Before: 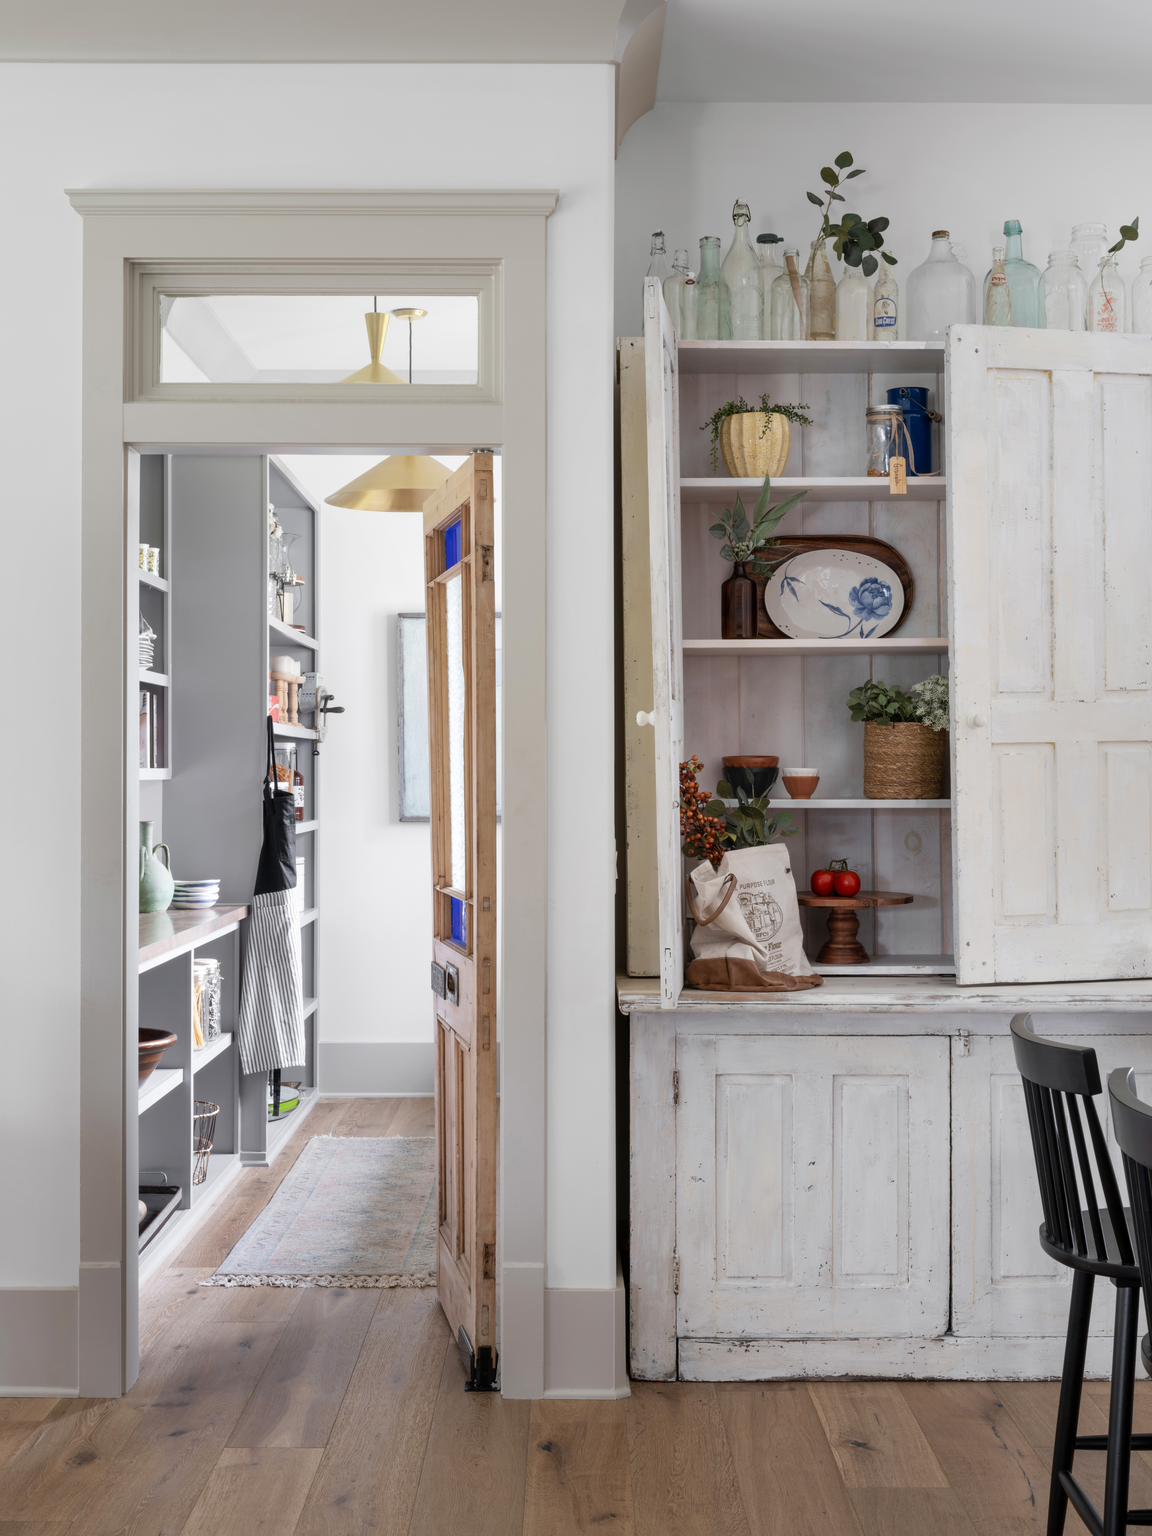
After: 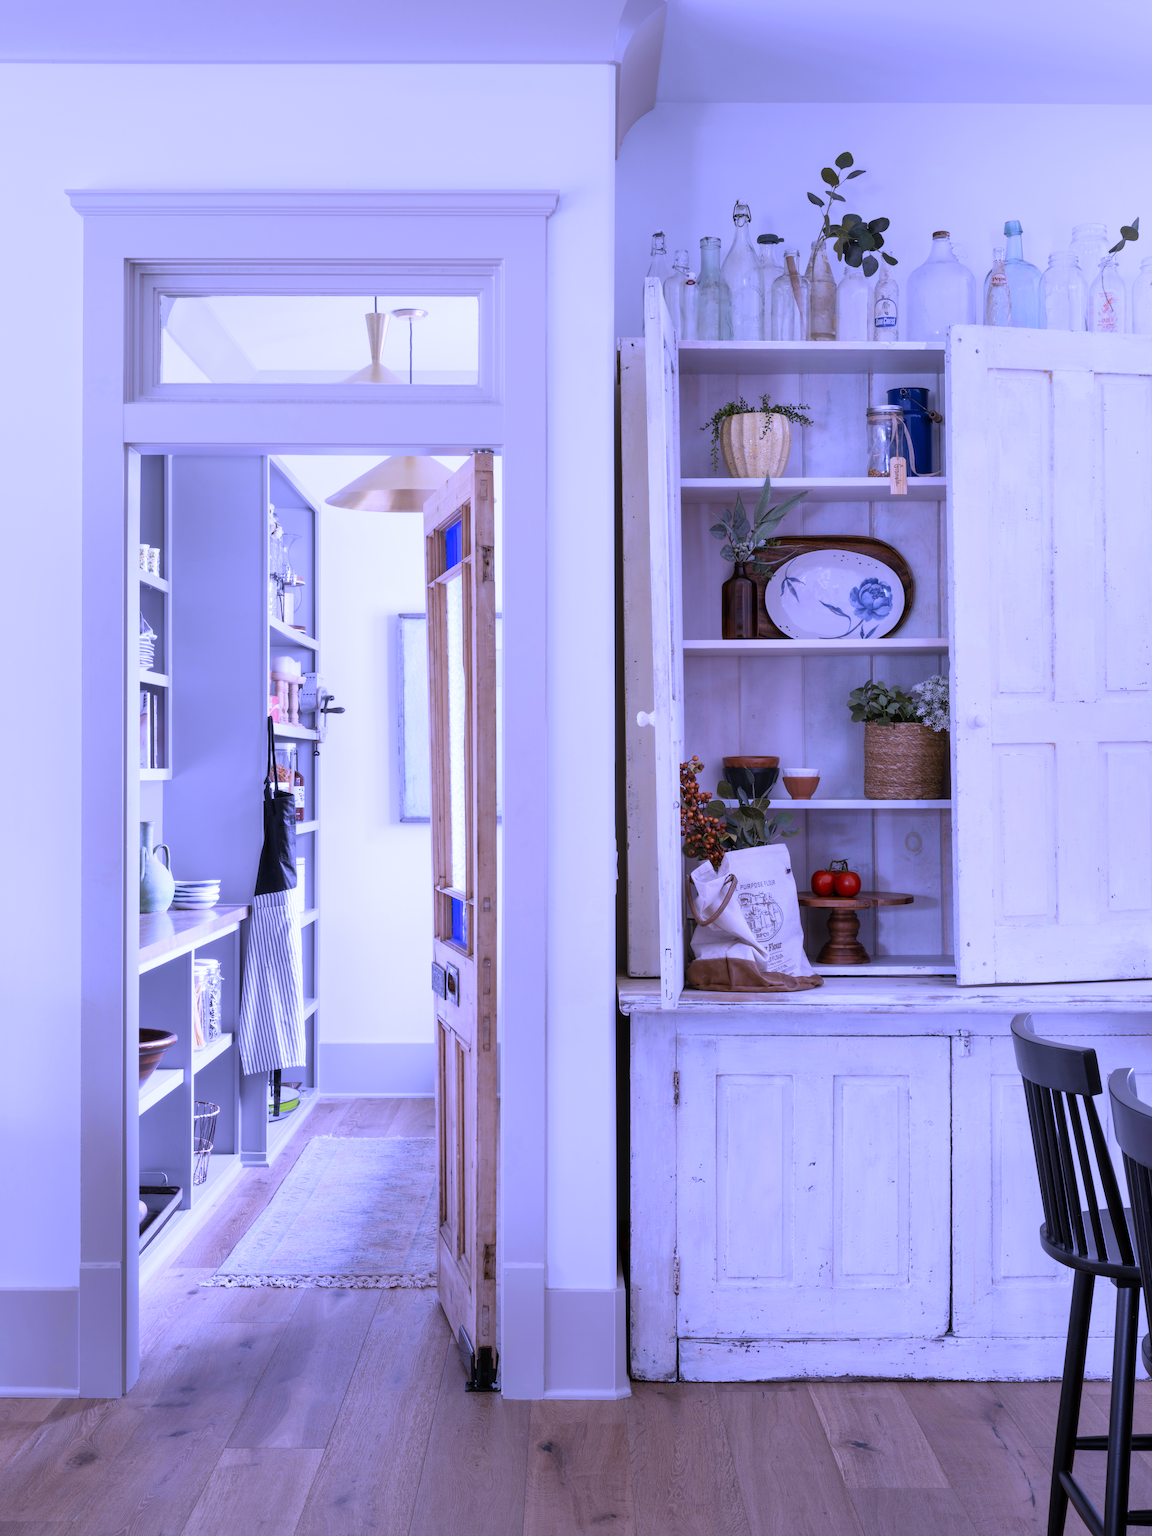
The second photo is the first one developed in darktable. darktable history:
white balance: red 0.98, blue 1.61
